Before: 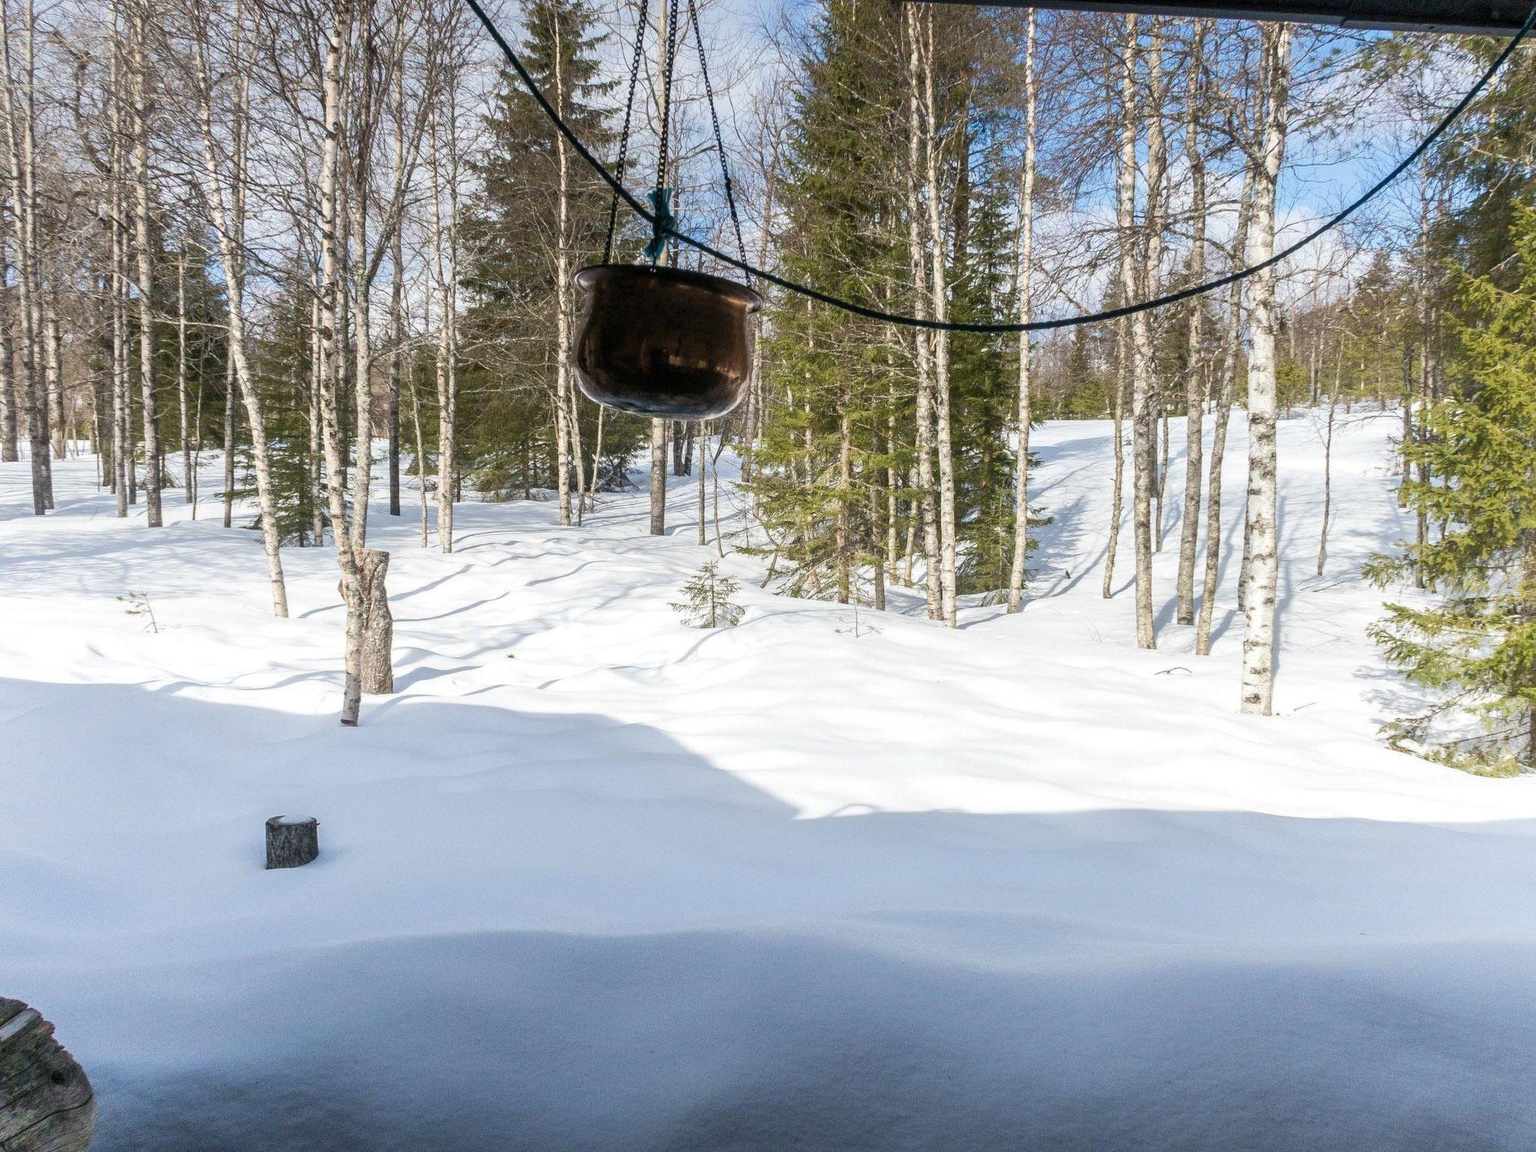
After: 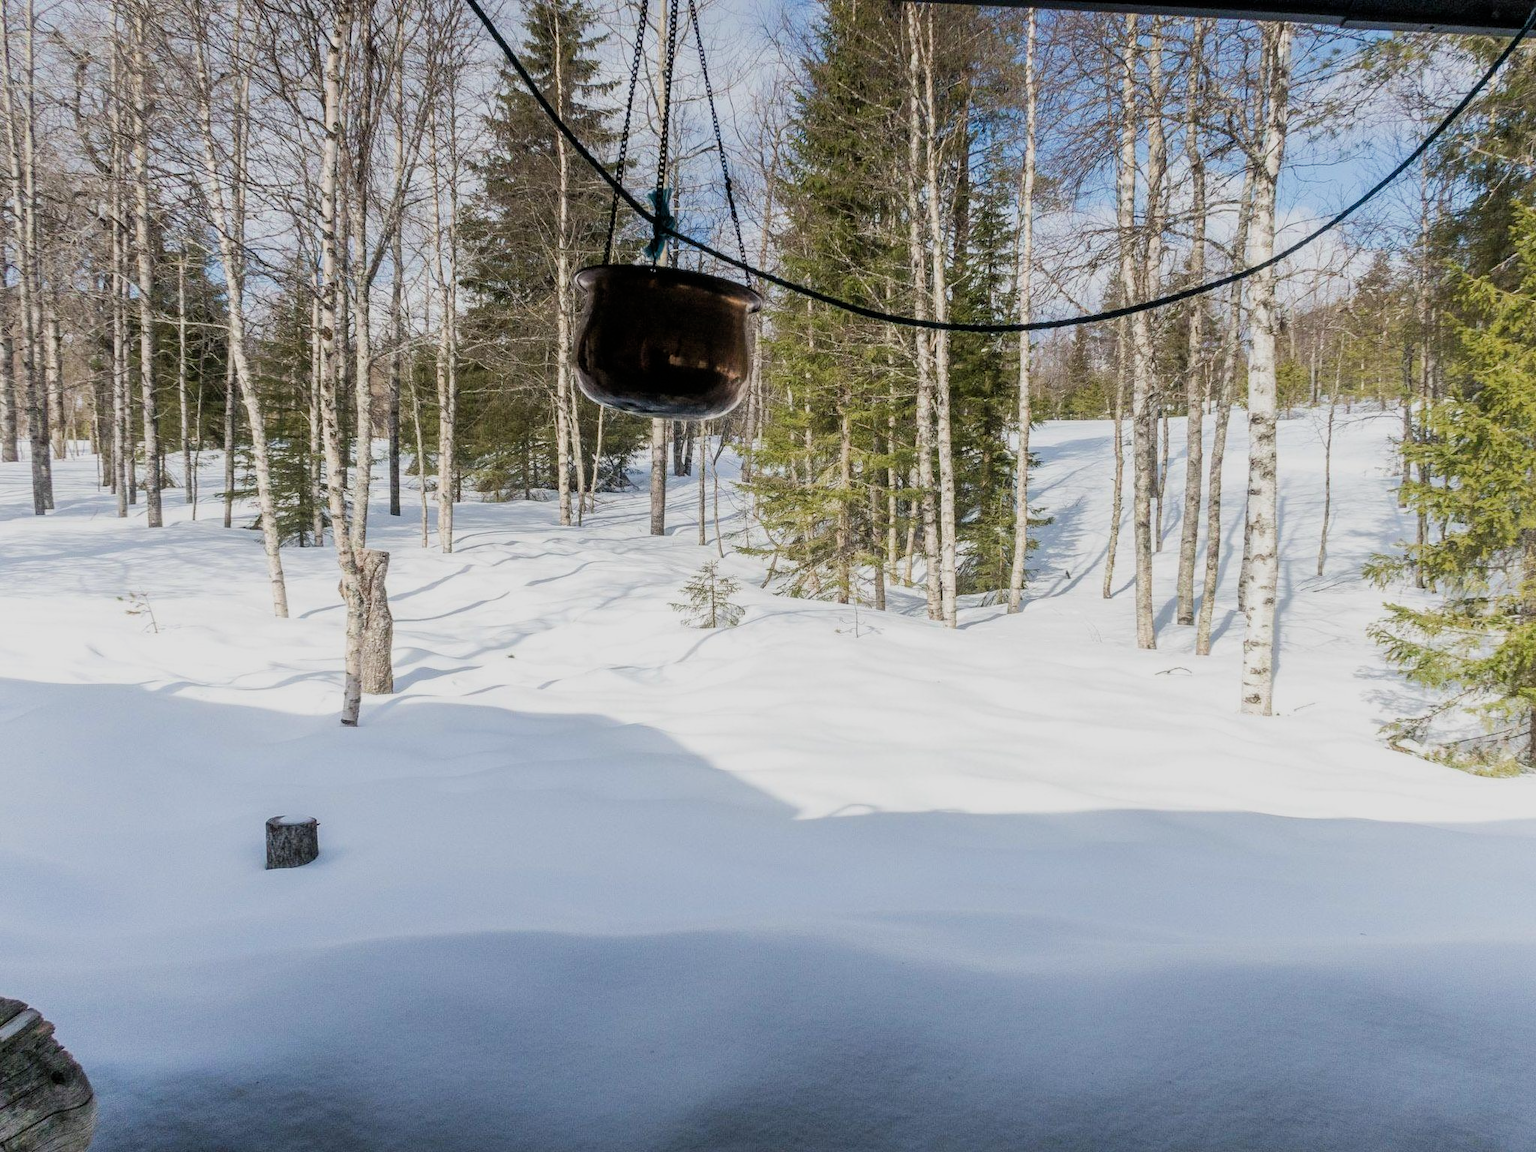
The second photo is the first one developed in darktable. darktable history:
tone equalizer: edges refinement/feathering 500, mask exposure compensation -1.57 EV, preserve details no
filmic rgb: black relative exposure -7.97 EV, white relative exposure 3.84 EV, hardness 4.32
